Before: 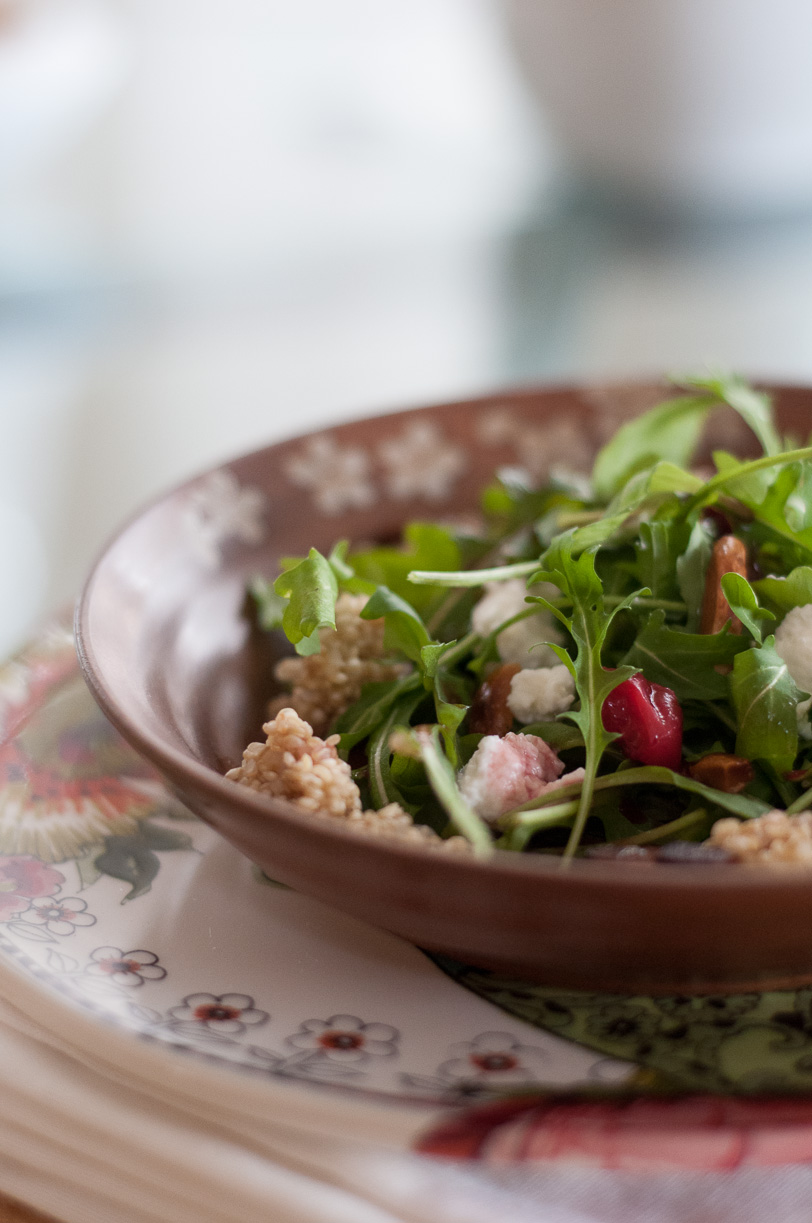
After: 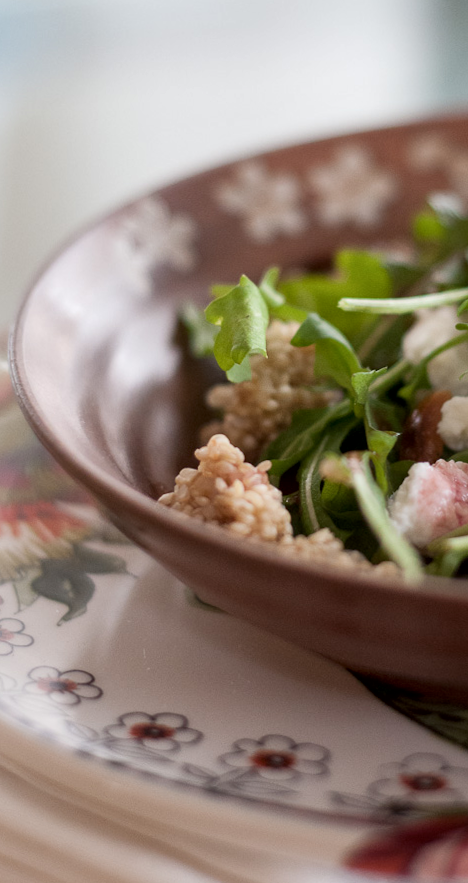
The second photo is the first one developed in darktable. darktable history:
crop: left 8.966%, top 23.852%, right 34.699%, bottom 4.703%
rotate and perspective: lens shift (vertical) 0.048, lens shift (horizontal) -0.024, automatic cropping off
local contrast: mode bilateral grid, contrast 20, coarseness 50, detail 132%, midtone range 0.2
